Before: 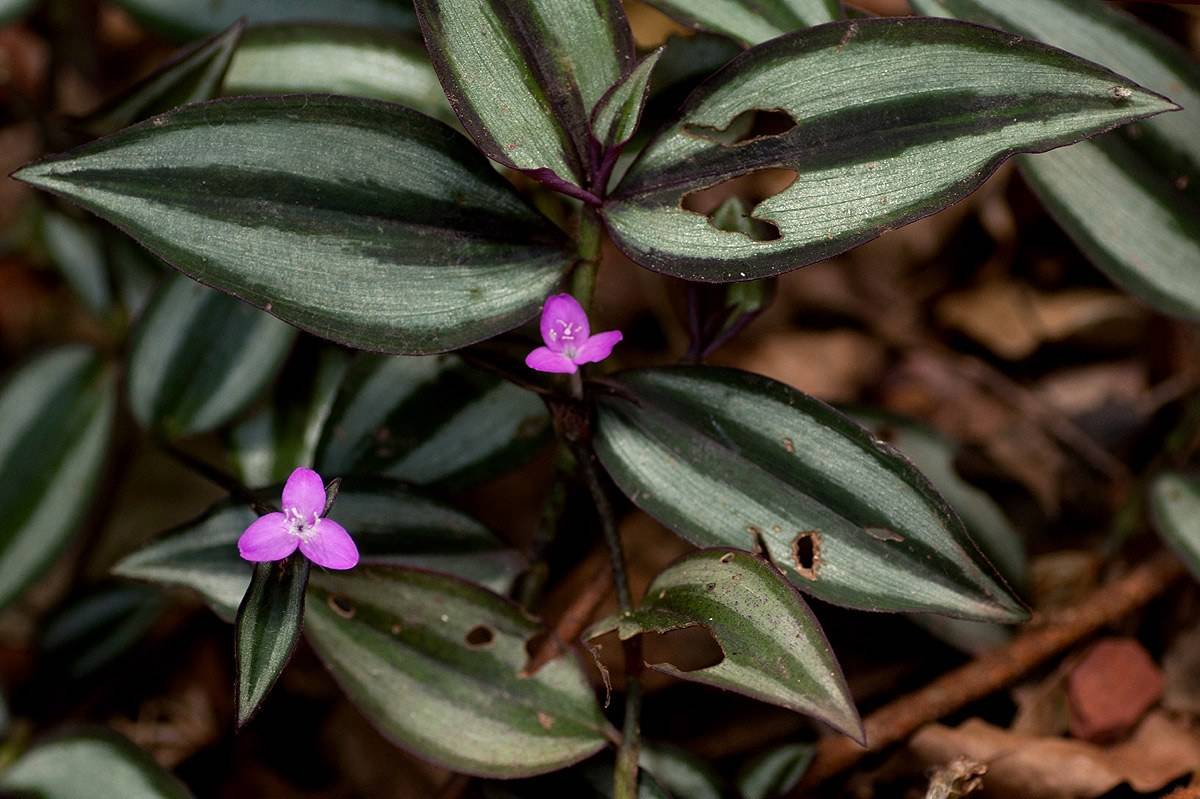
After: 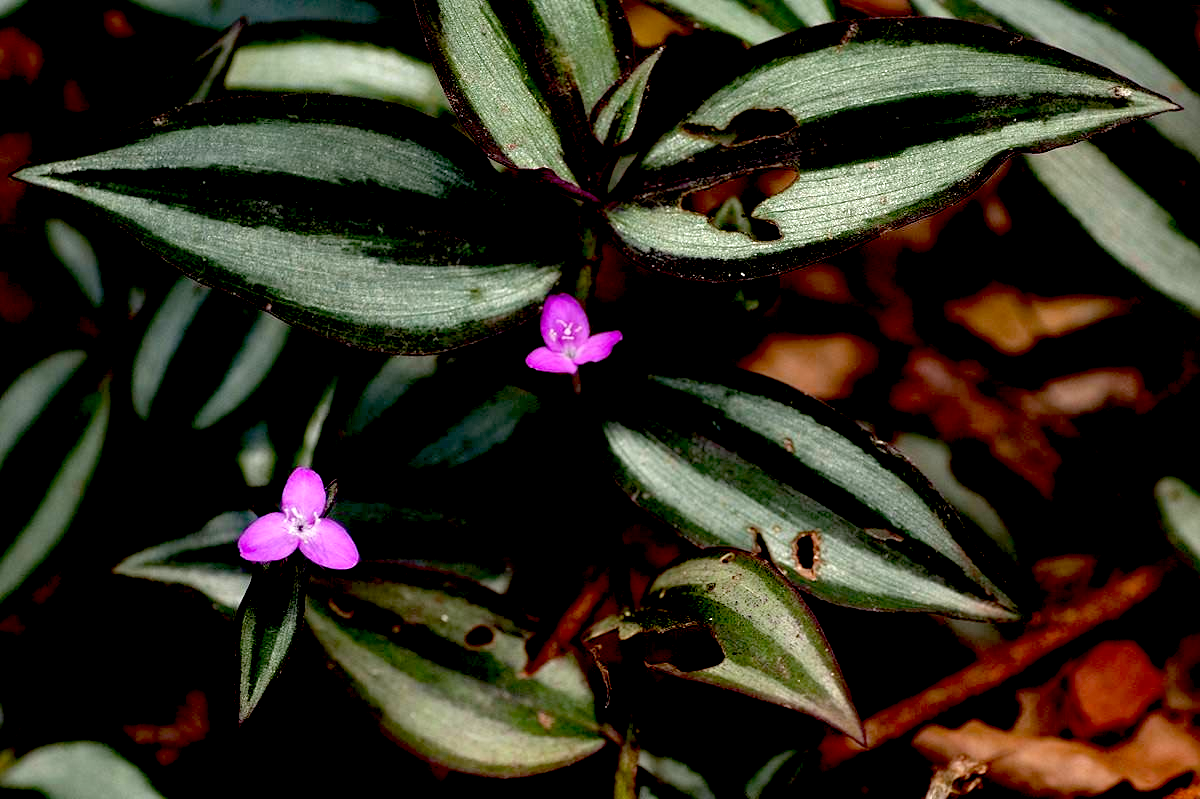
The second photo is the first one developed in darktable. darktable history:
exposure: black level correction 0.041, exposure 0.5 EV, compensate exposure bias true, compensate highlight preservation false
